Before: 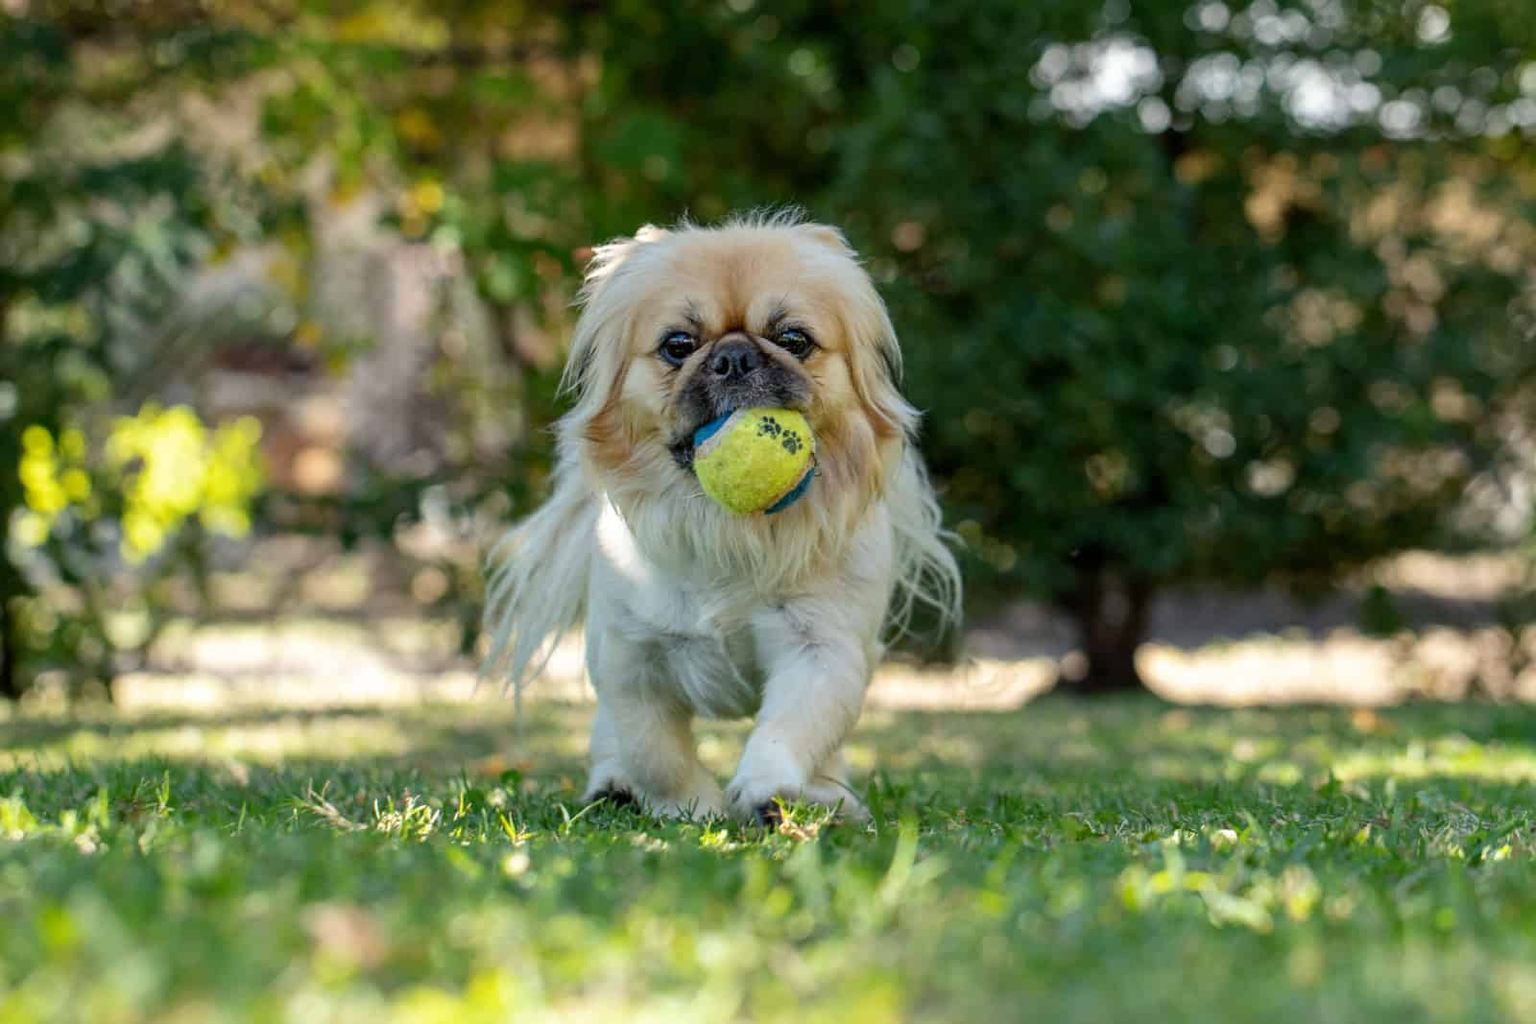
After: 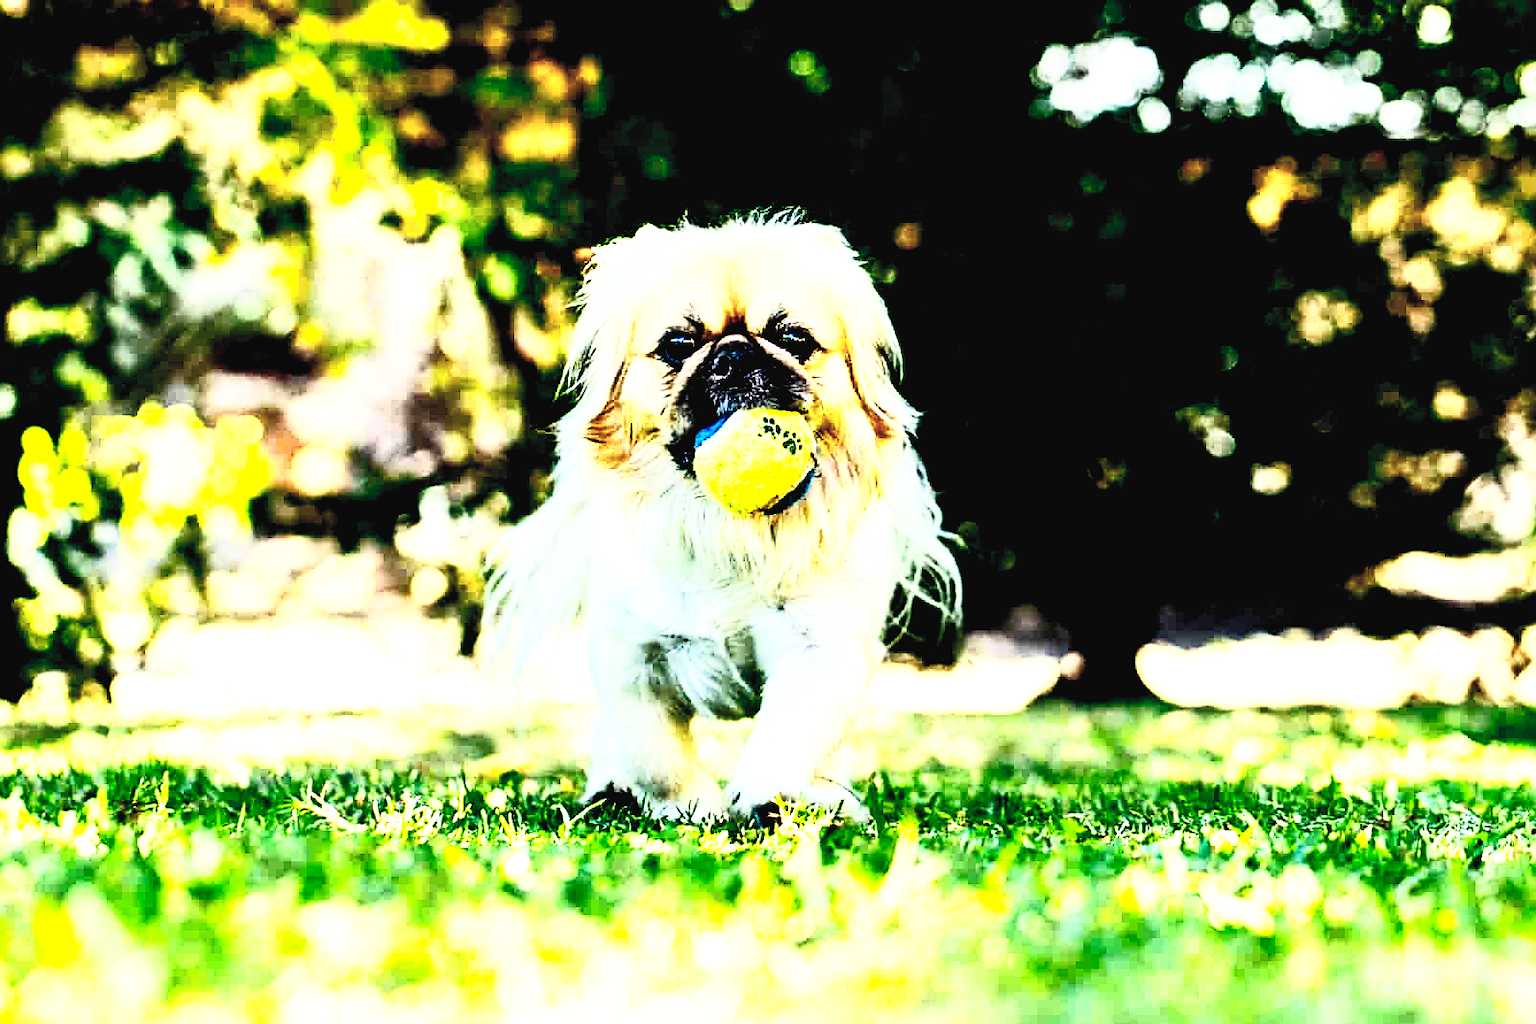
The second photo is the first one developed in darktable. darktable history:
contrast brightness saturation: contrast 0.375, brightness 0.518
exposure: black level correction 0.057, compensate highlight preservation false
crop and rotate: left 0.103%, bottom 0.007%
base curve: curves: ch0 [(0, 0) (0.007, 0.004) (0.027, 0.03) (0.046, 0.07) (0.207, 0.54) (0.442, 0.872) (0.673, 0.972) (1, 1)], preserve colors none
color zones: curves: ch0 [(0, 0.558) (0.143, 0.559) (0.286, 0.529) (0.429, 0.505) (0.571, 0.5) (0.714, 0.5) (0.857, 0.5) (1, 0.558)]; ch1 [(0, 0.469) (0.01, 0.469) (0.12, 0.446) (0.248, 0.469) (0.5, 0.5) (0.748, 0.5) (0.99, 0.469) (1, 0.469)]
sharpen: on, module defaults
local contrast: mode bilateral grid, contrast 99, coarseness 99, detail 108%, midtone range 0.2
tone equalizer: -8 EV -0.783 EV, -7 EV -0.719 EV, -6 EV -0.627 EV, -5 EV -0.413 EV, -3 EV 0.402 EV, -2 EV 0.6 EV, -1 EV 0.691 EV, +0 EV 0.734 EV, edges refinement/feathering 500, mask exposure compensation -1.57 EV, preserve details no
